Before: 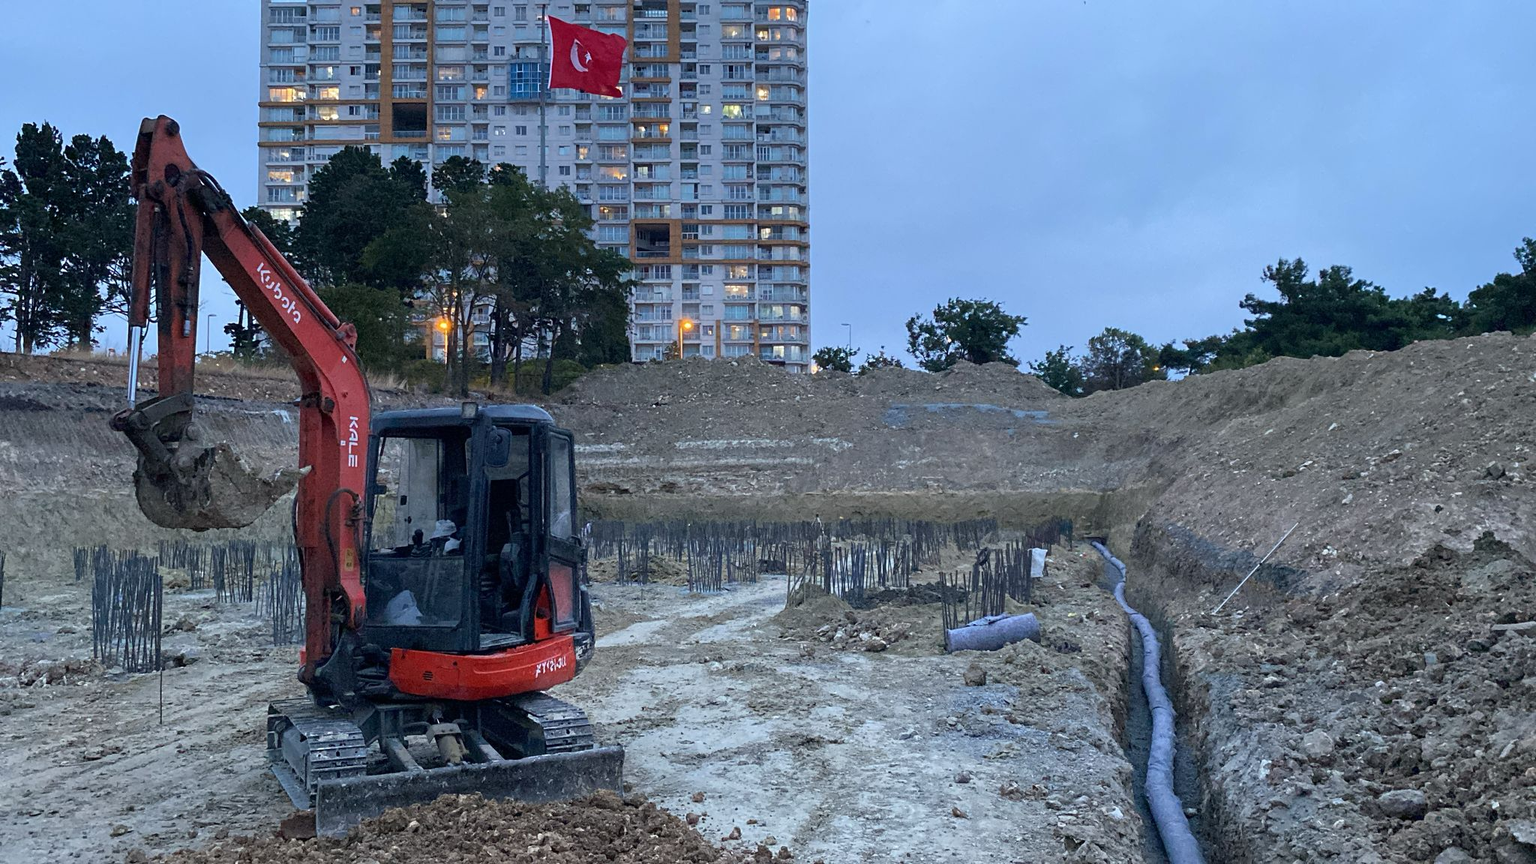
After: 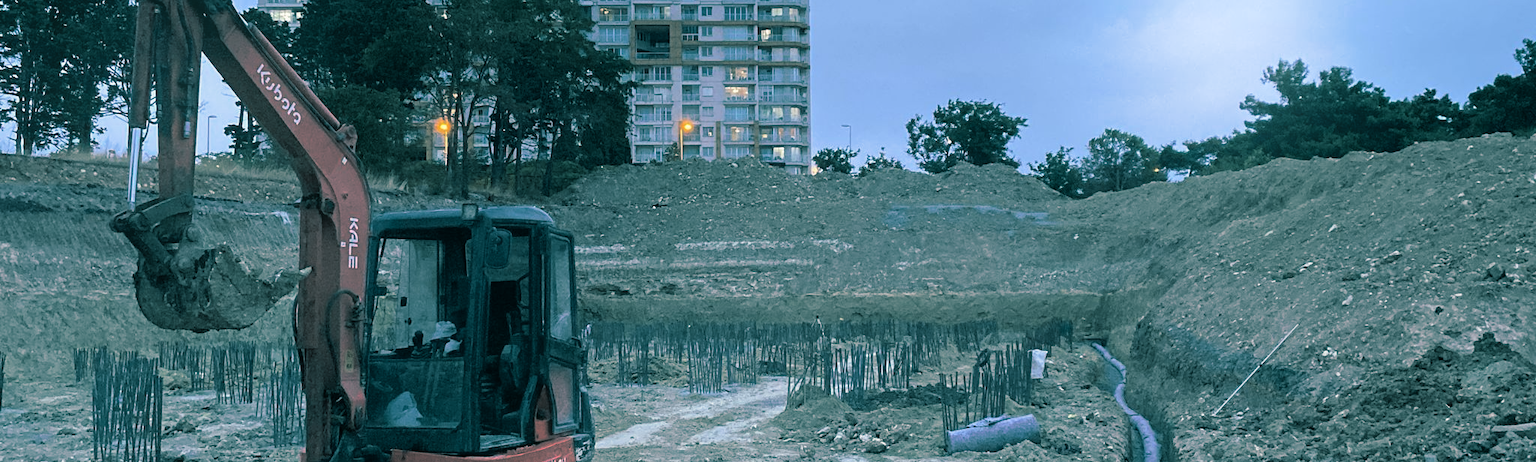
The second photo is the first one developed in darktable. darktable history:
exposure: compensate highlight preservation false
crop and rotate: top 23.043%, bottom 23.437%
bloom: on, module defaults
split-toning: shadows › hue 186.43°, highlights › hue 49.29°, compress 30.29%
